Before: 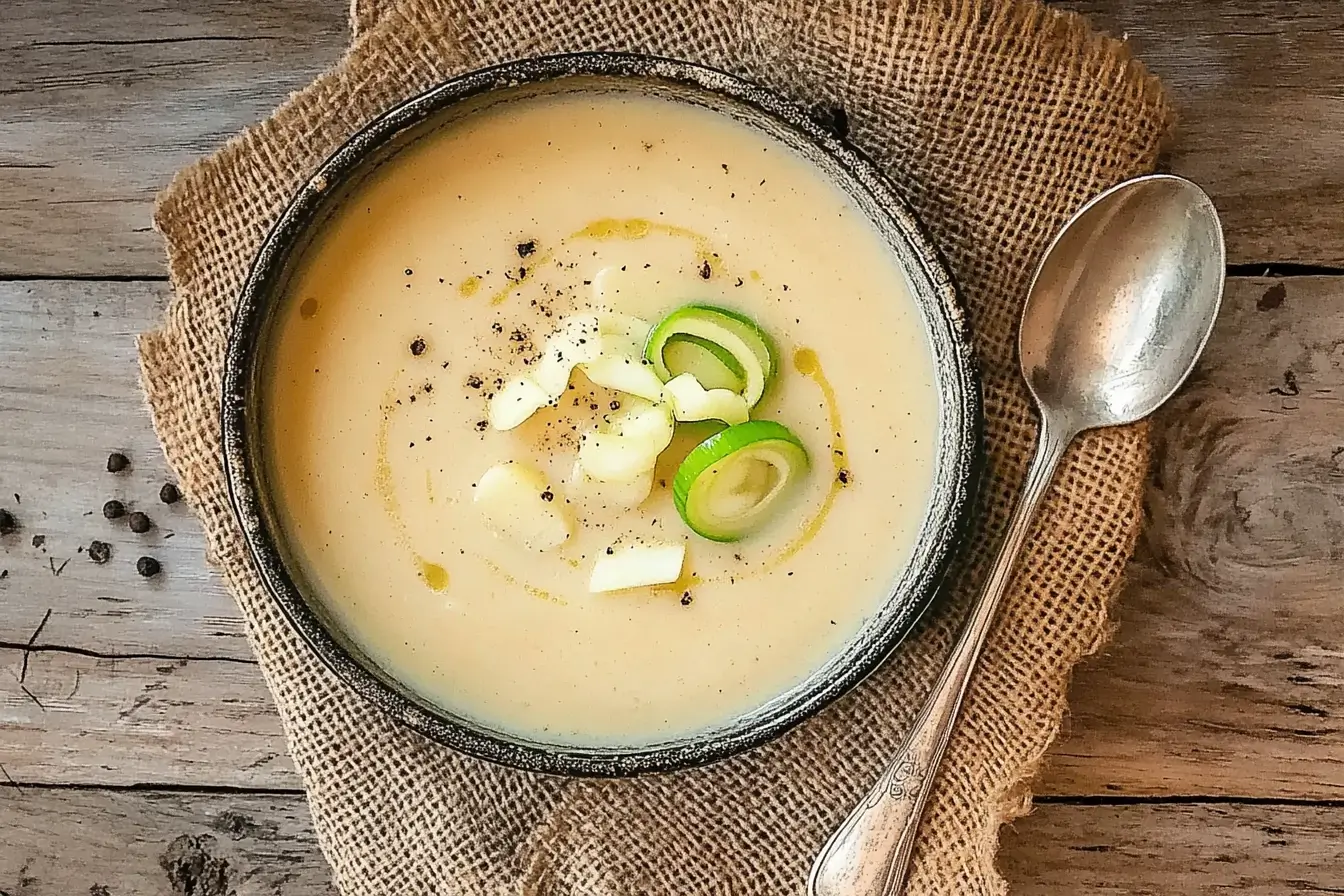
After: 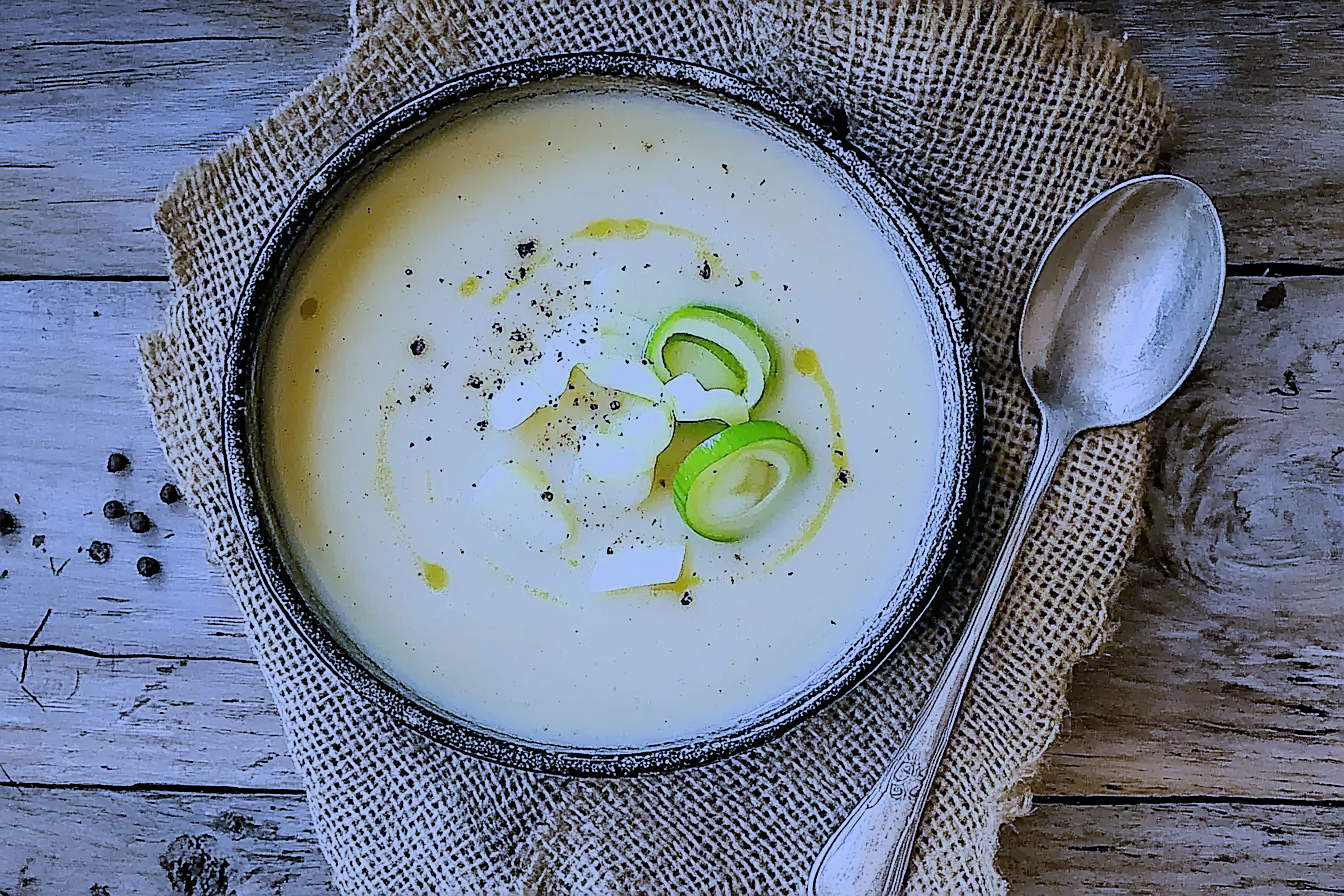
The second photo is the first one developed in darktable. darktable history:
white balance: red 0.766, blue 1.537
sharpen: on, module defaults
filmic rgb: black relative exposure -7.65 EV, white relative exposure 4.56 EV, hardness 3.61, contrast 1.05
